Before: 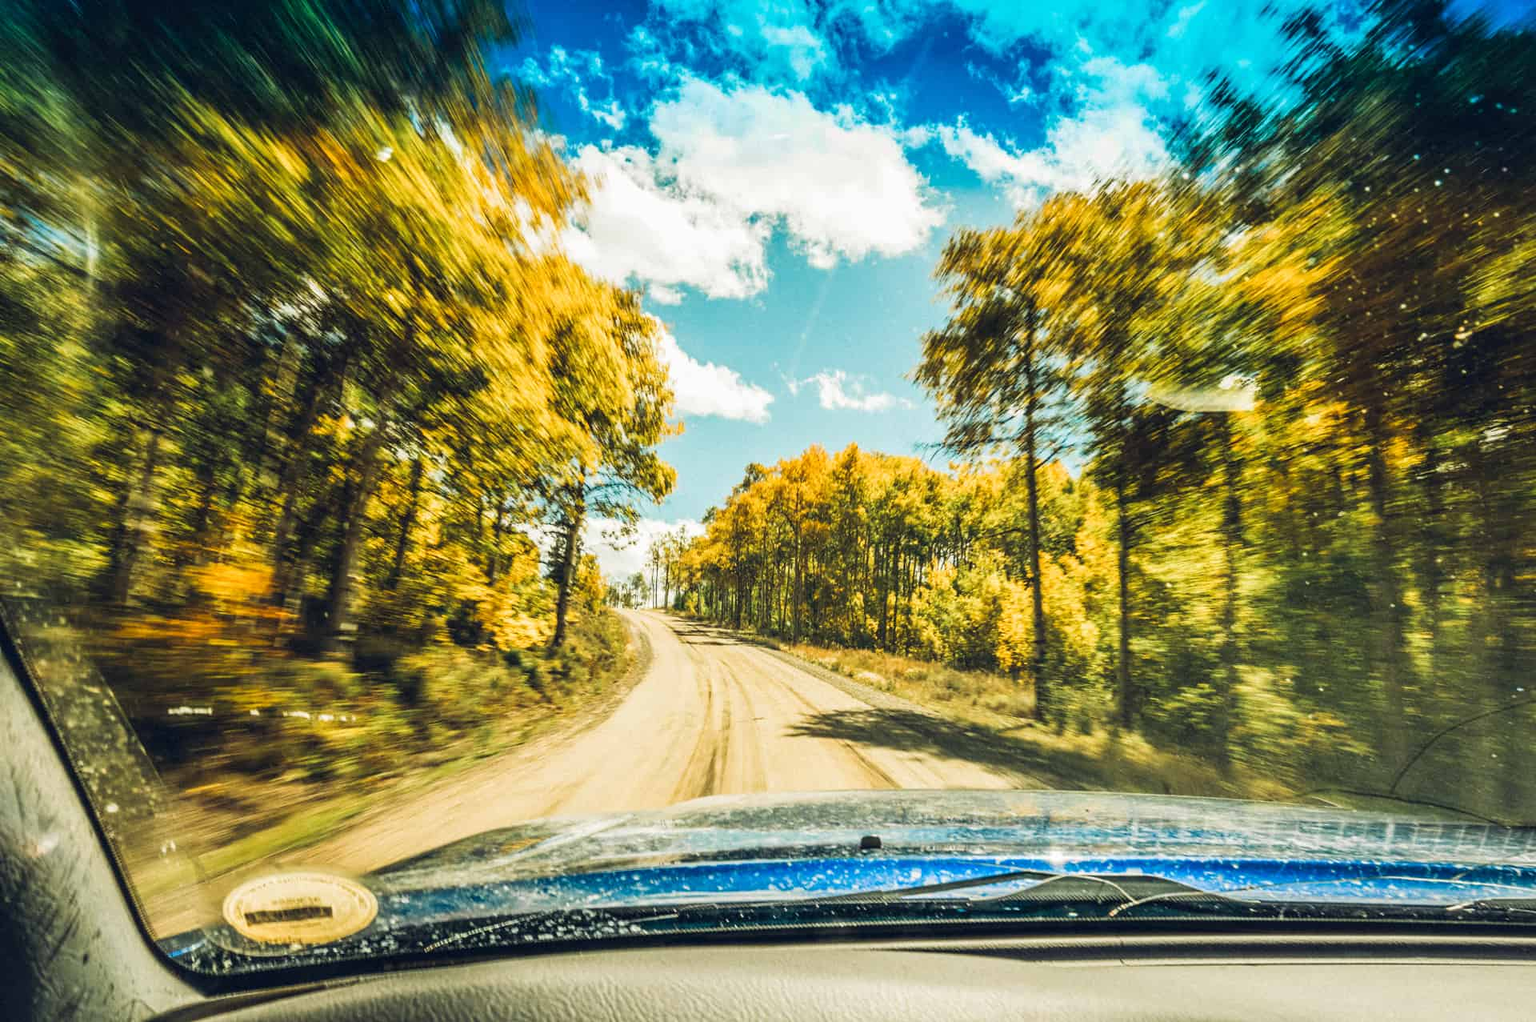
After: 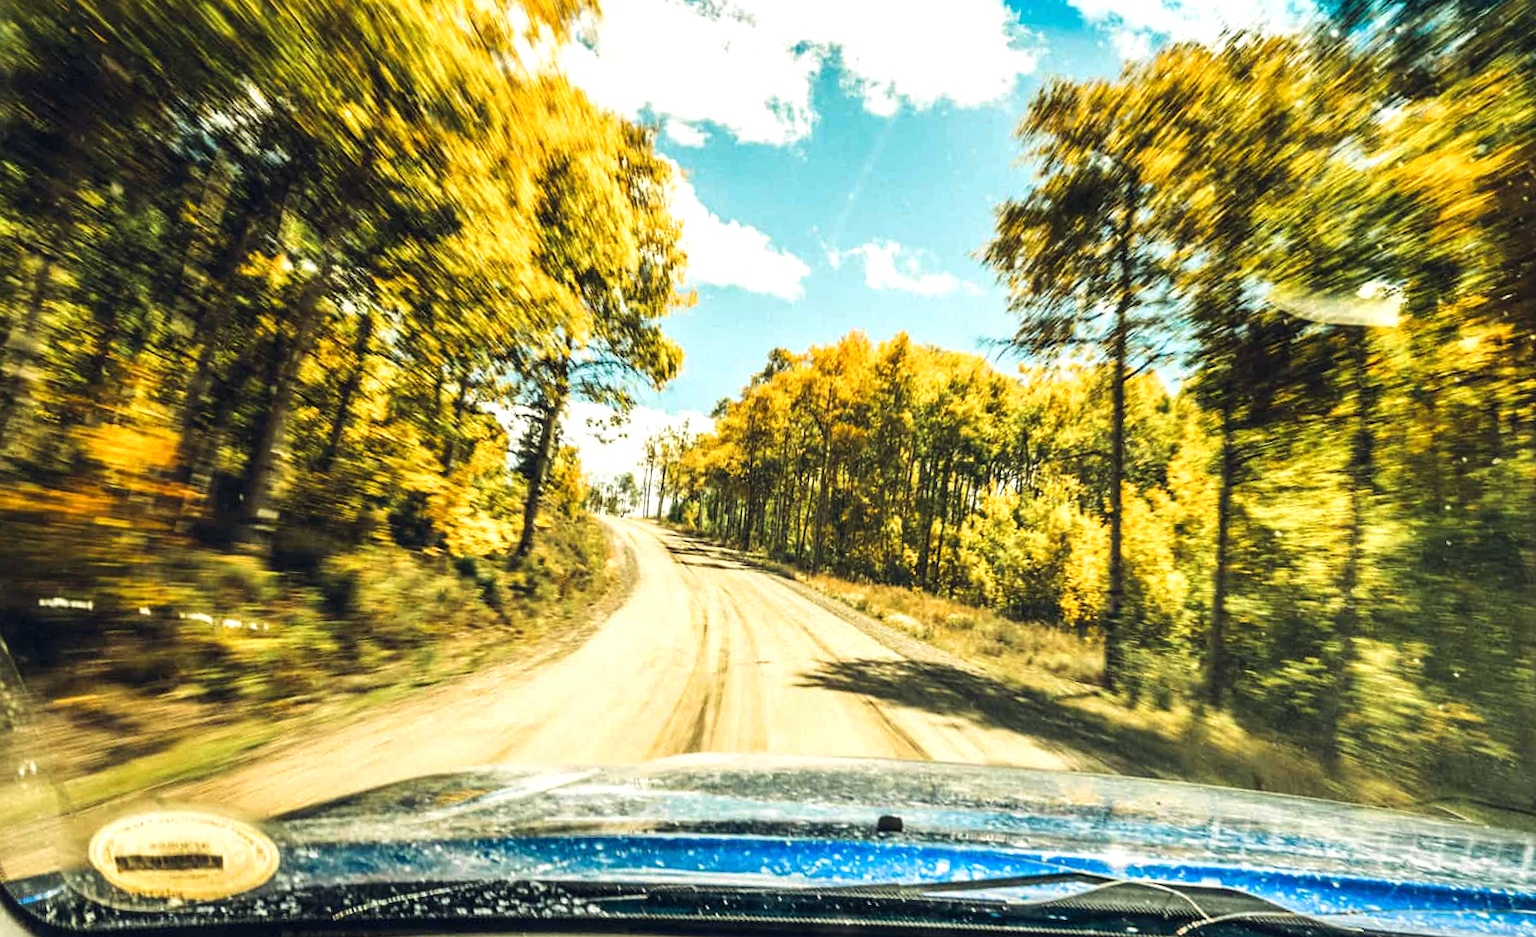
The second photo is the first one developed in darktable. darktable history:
crop and rotate: angle -4.03°, left 9.896%, top 20.605%, right 12.265%, bottom 11.777%
tone equalizer: -8 EV -0.415 EV, -7 EV -0.409 EV, -6 EV -0.332 EV, -5 EV -0.228 EV, -3 EV 0.196 EV, -2 EV 0.319 EV, -1 EV 0.413 EV, +0 EV 0.39 EV, edges refinement/feathering 500, mask exposure compensation -1.57 EV, preserve details no
